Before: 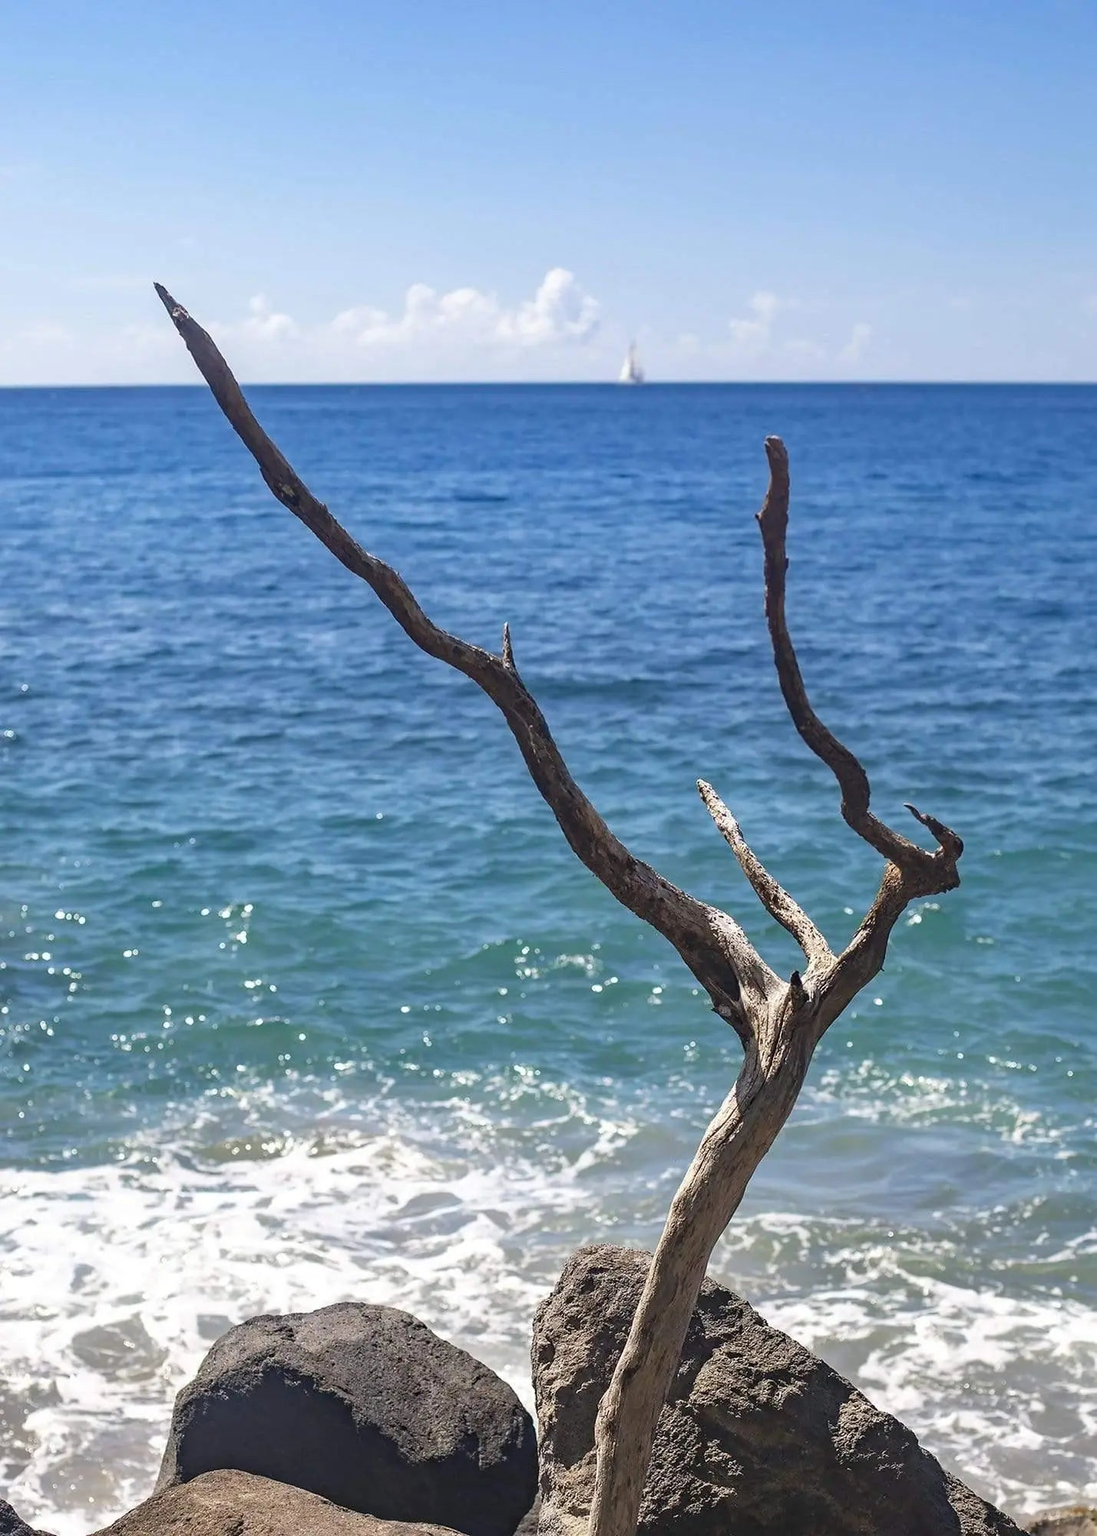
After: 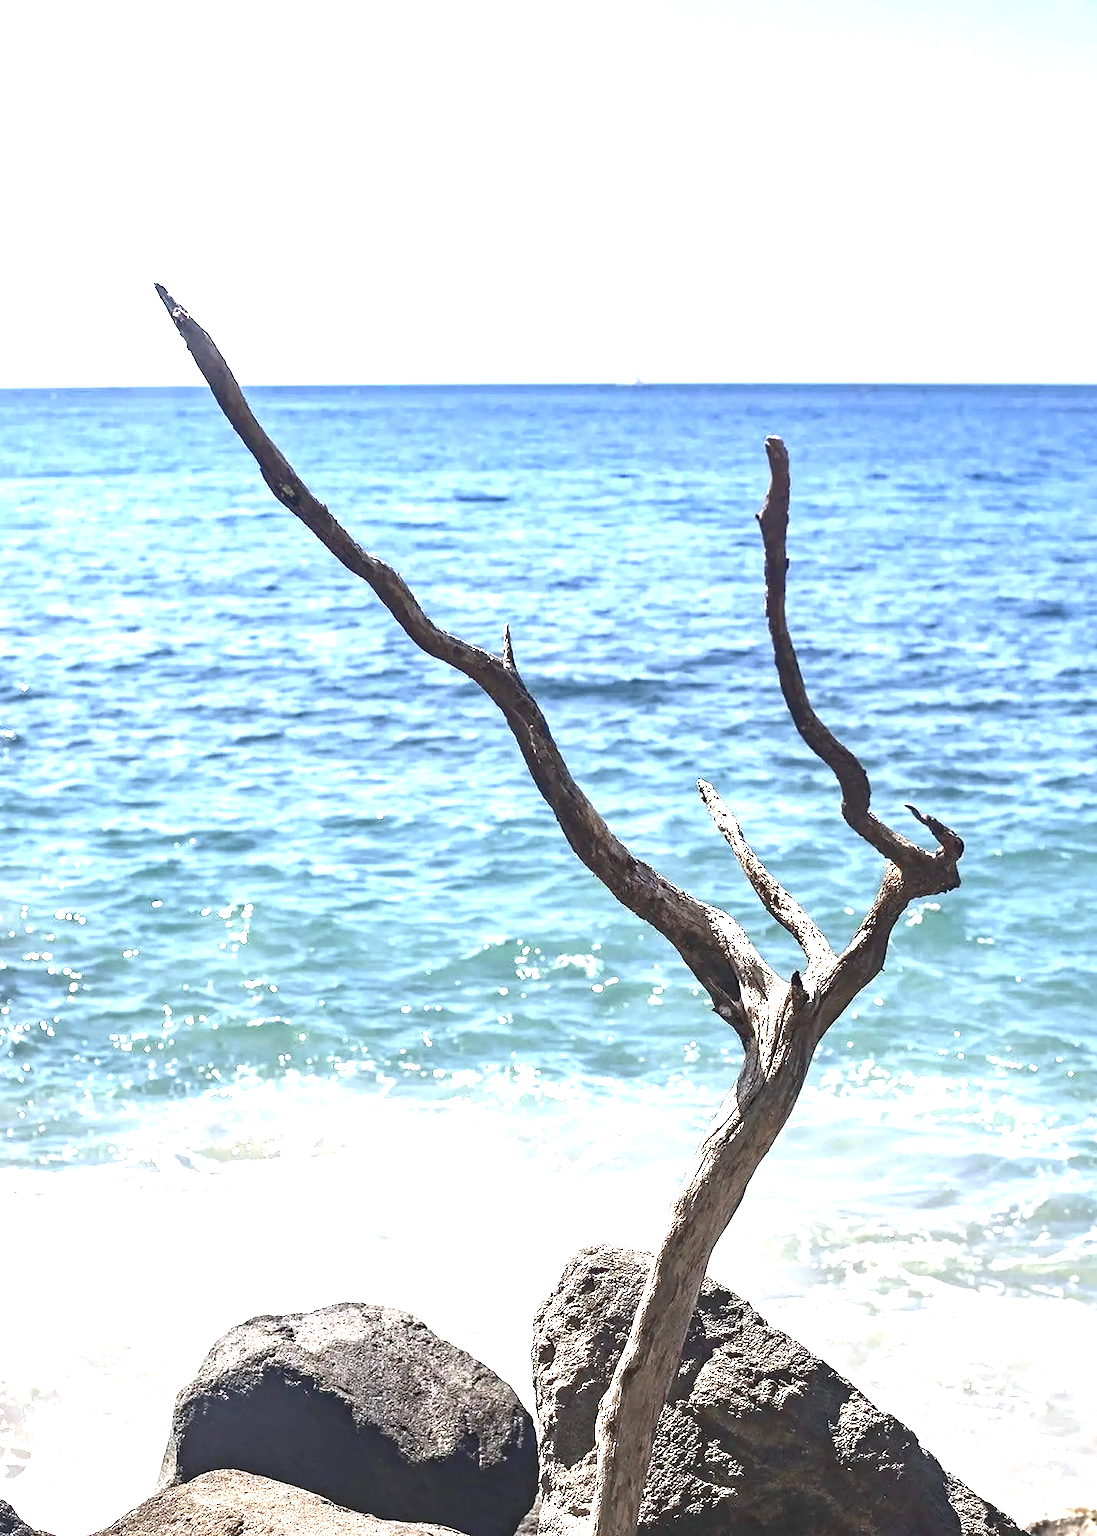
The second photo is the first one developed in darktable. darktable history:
tone equalizer: -8 EV 0.25 EV, -7 EV 0.417 EV, -6 EV 0.417 EV, -5 EV 0.25 EV, -3 EV -0.25 EV, -2 EV -0.417 EV, -1 EV -0.417 EV, +0 EV -0.25 EV, edges refinement/feathering 500, mask exposure compensation -1.57 EV, preserve details guided filter
exposure: black level correction 0, exposure 2 EV, compensate highlight preservation false
color balance rgb: perceptual saturation grading › highlights -31.88%, perceptual saturation grading › mid-tones 5.8%, perceptual saturation grading › shadows 18.12%, perceptual brilliance grading › highlights 3.62%, perceptual brilliance grading › mid-tones -18.12%, perceptual brilliance grading › shadows -41.3%
